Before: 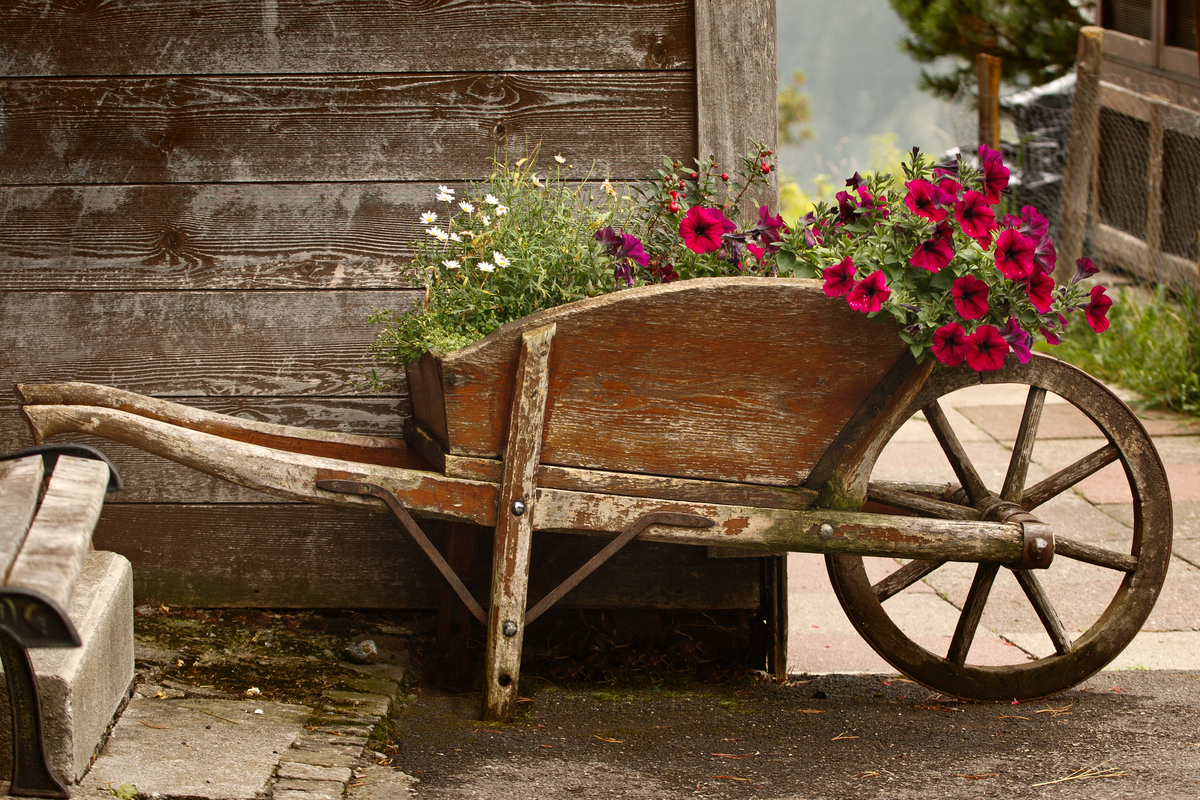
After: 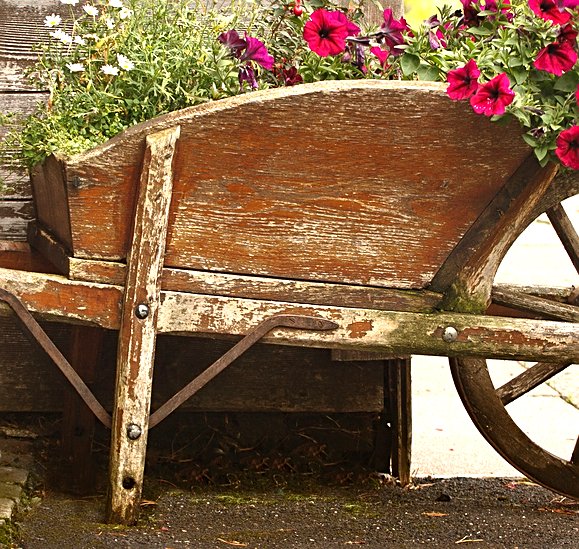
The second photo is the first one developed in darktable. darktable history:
crop: left 31.379%, top 24.658%, right 20.326%, bottom 6.628%
exposure: black level correction -0.001, exposure 0.9 EV, compensate exposure bias true, compensate highlight preservation false
sharpen: on, module defaults
